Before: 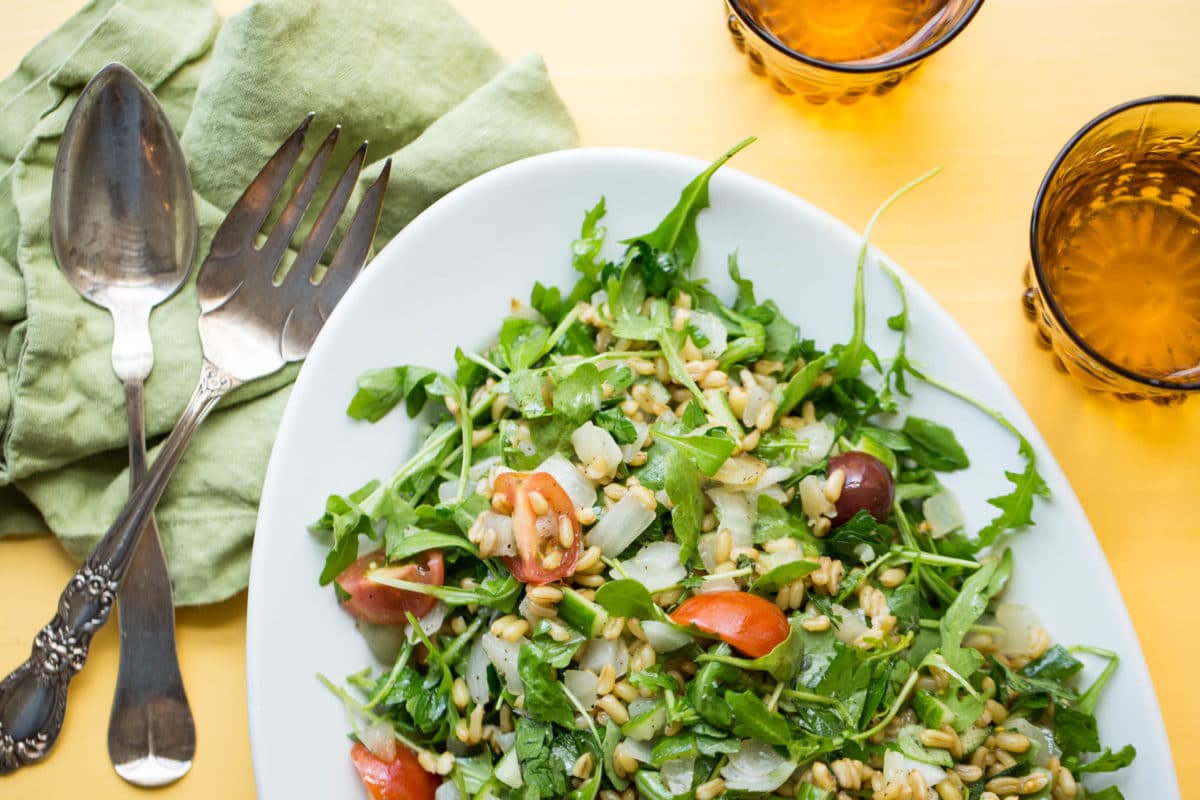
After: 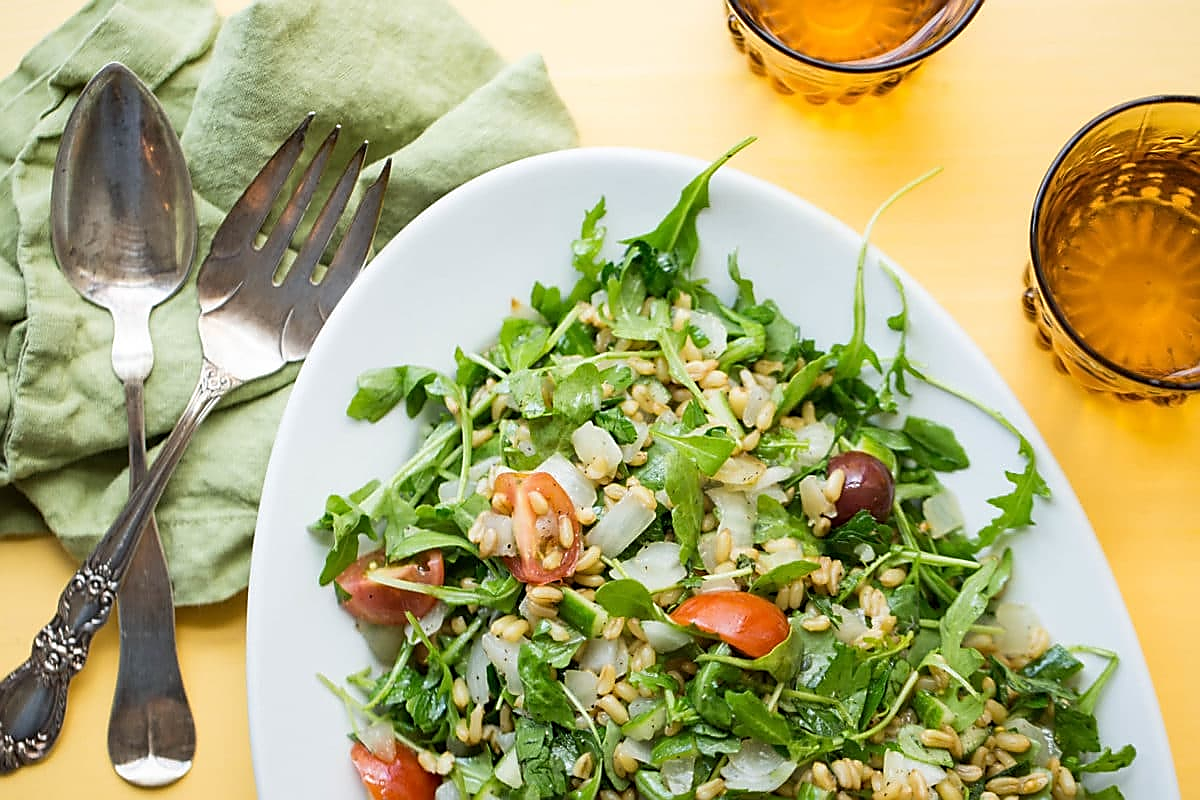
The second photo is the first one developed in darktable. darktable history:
sharpen: radius 1.406, amount 1.249, threshold 0.673
